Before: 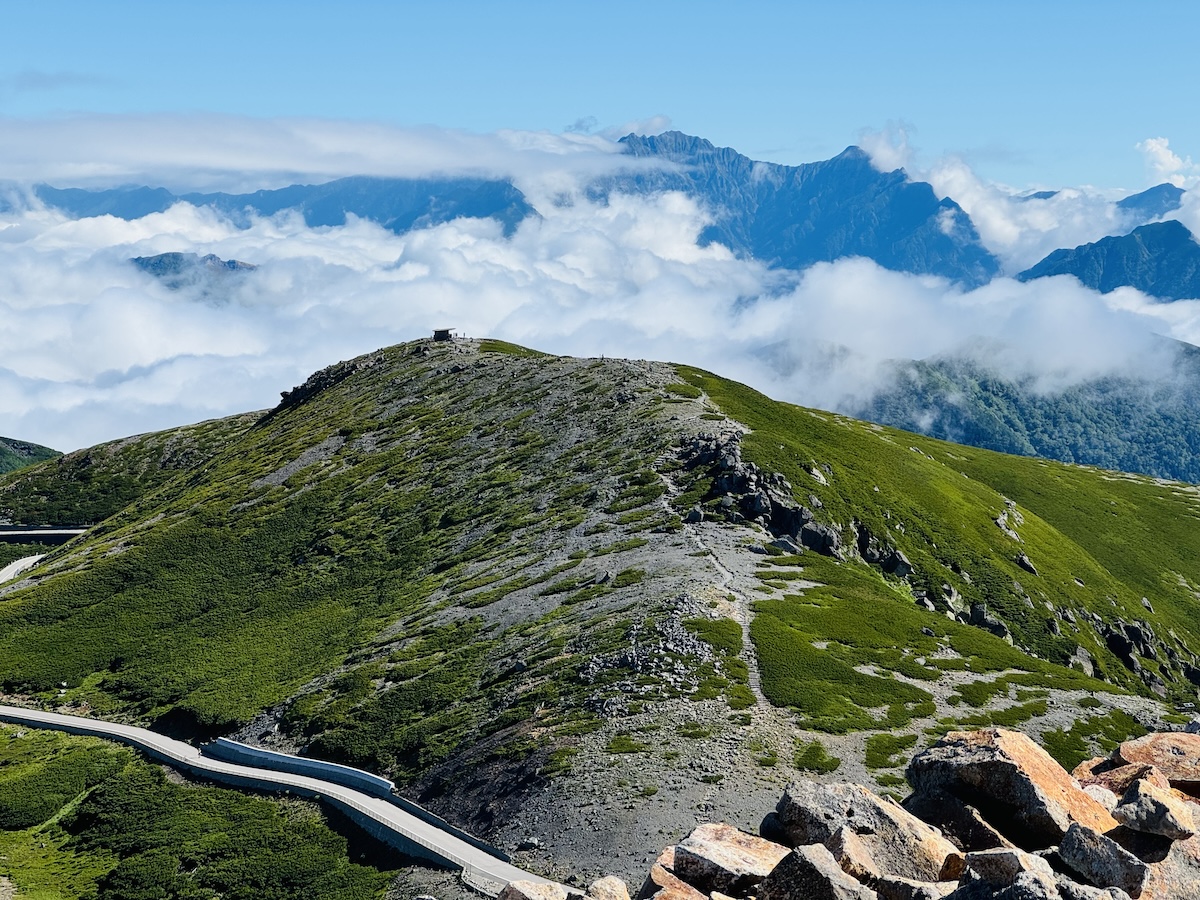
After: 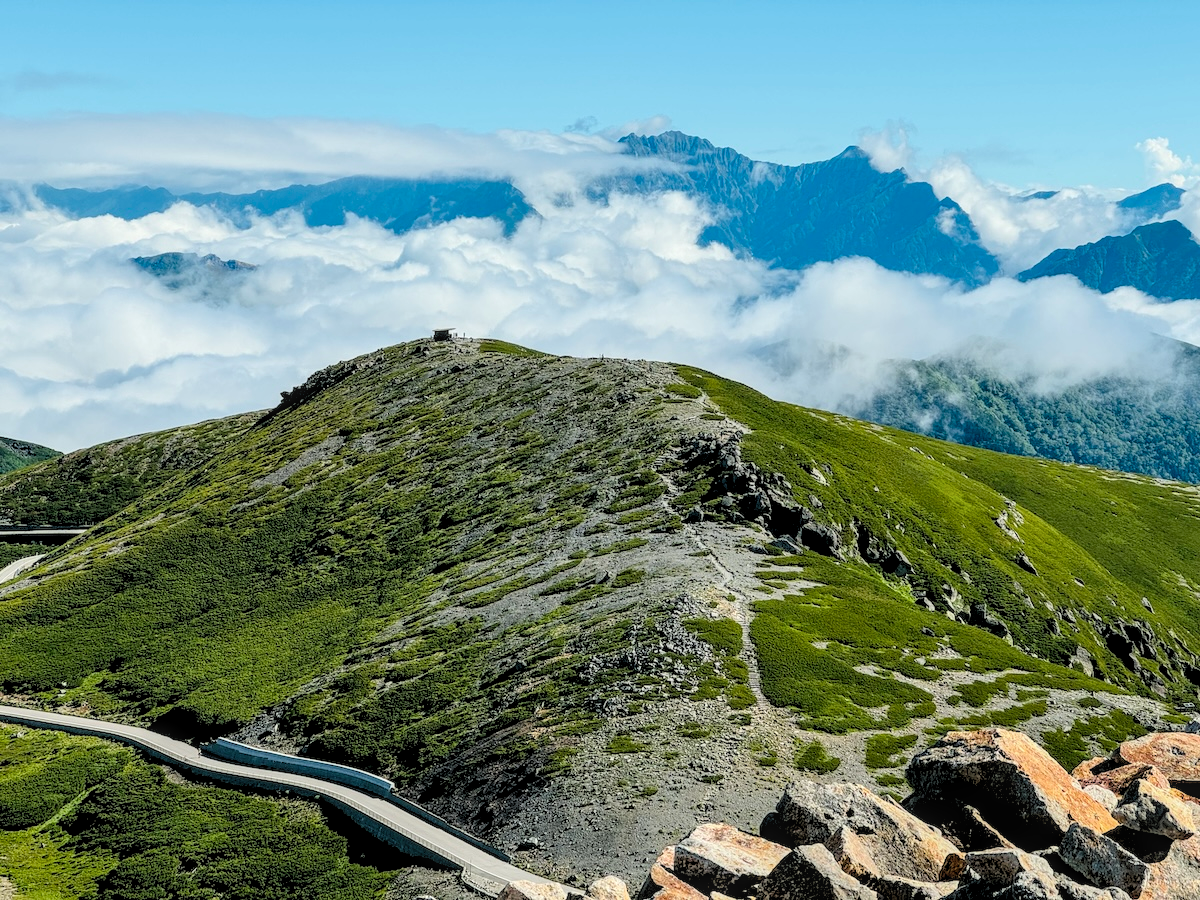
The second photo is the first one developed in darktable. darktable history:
color balance: mode lift, gamma, gain (sRGB), lift [1.04, 1, 1, 0.97], gamma [1.01, 1, 1, 0.97], gain [0.96, 1, 1, 0.97]
rgb levels: levels [[0.013, 0.434, 0.89], [0, 0.5, 1], [0, 0.5, 1]]
local contrast: on, module defaults
